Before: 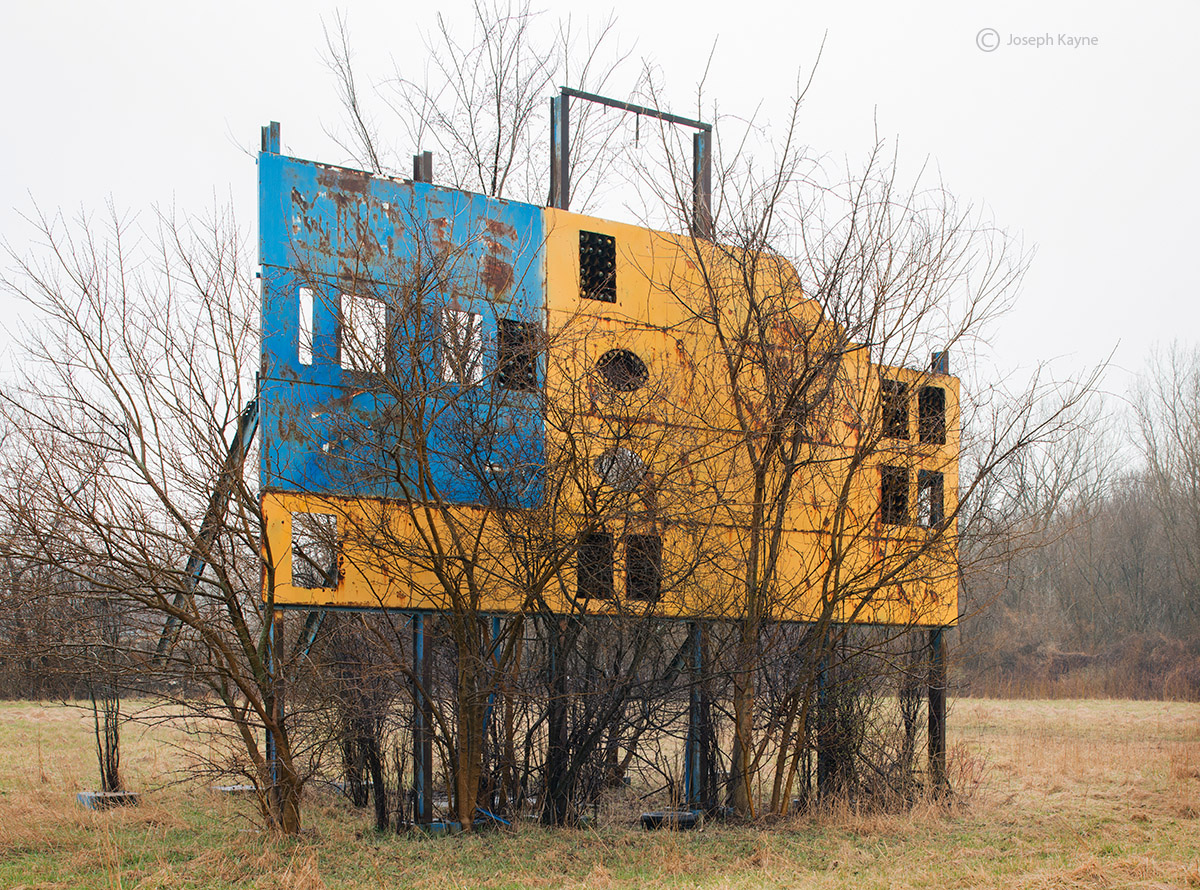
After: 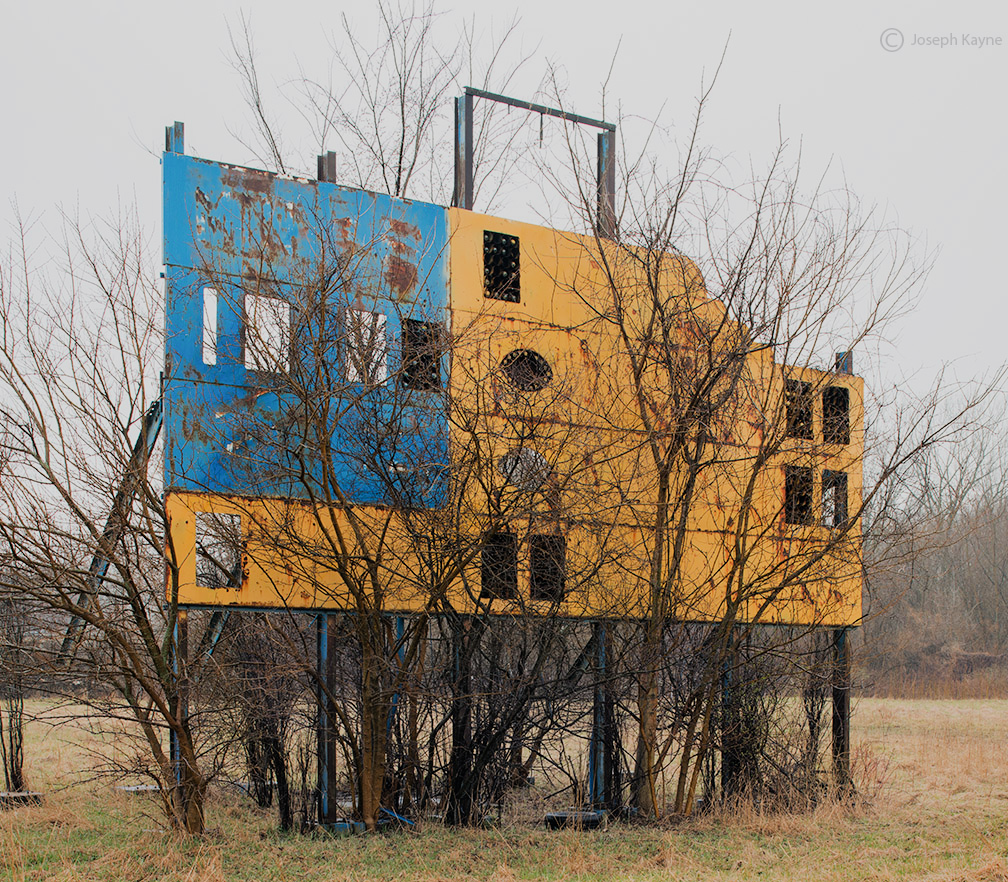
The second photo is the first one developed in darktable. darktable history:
crop: left 8.026%, right 7.374%
filmic rgb: hardness 4.17
